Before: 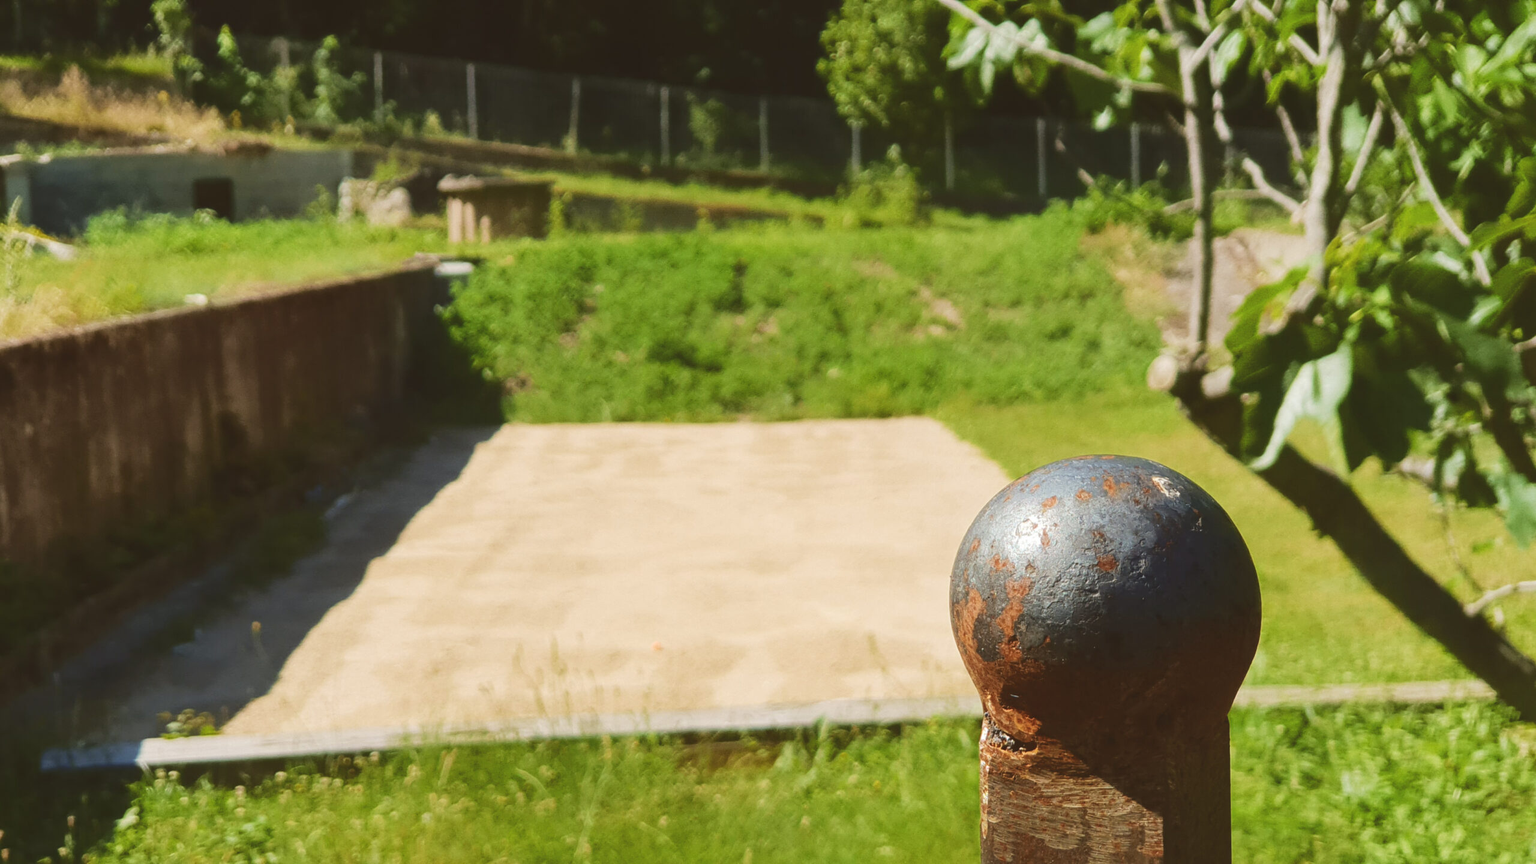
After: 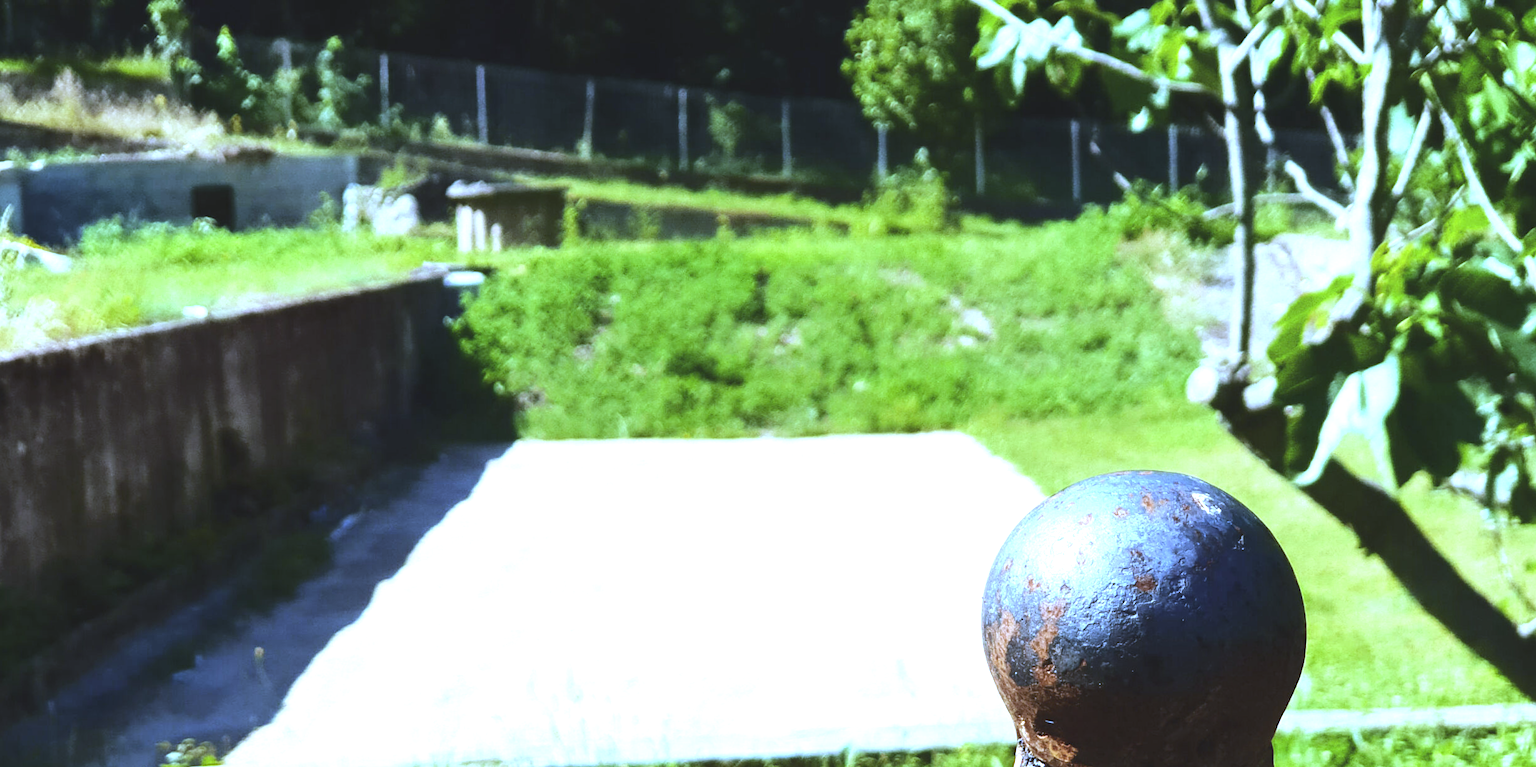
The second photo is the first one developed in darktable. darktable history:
white balance: red 0.766, blue 1.537
tone equalizer: -8 EV -0.75 EV, -7 EV -0.7 EV, -6 EV -0.6 EV, -5 EV -0.4 EV, -3 EV 0.4 EV, -2 EV 0.6 EV, -1 EV 0.7 EV, +0 EV 0.75 EV, edges refinement/feathering 500, mask exposure compensation -1.57 EV, preserve details no
exposure: exposure 0.515 EV, compensate highlight preservation false
crop and rotate: angle 0.2°, left 0.275%, right 3.127%, bottom 14.18%
